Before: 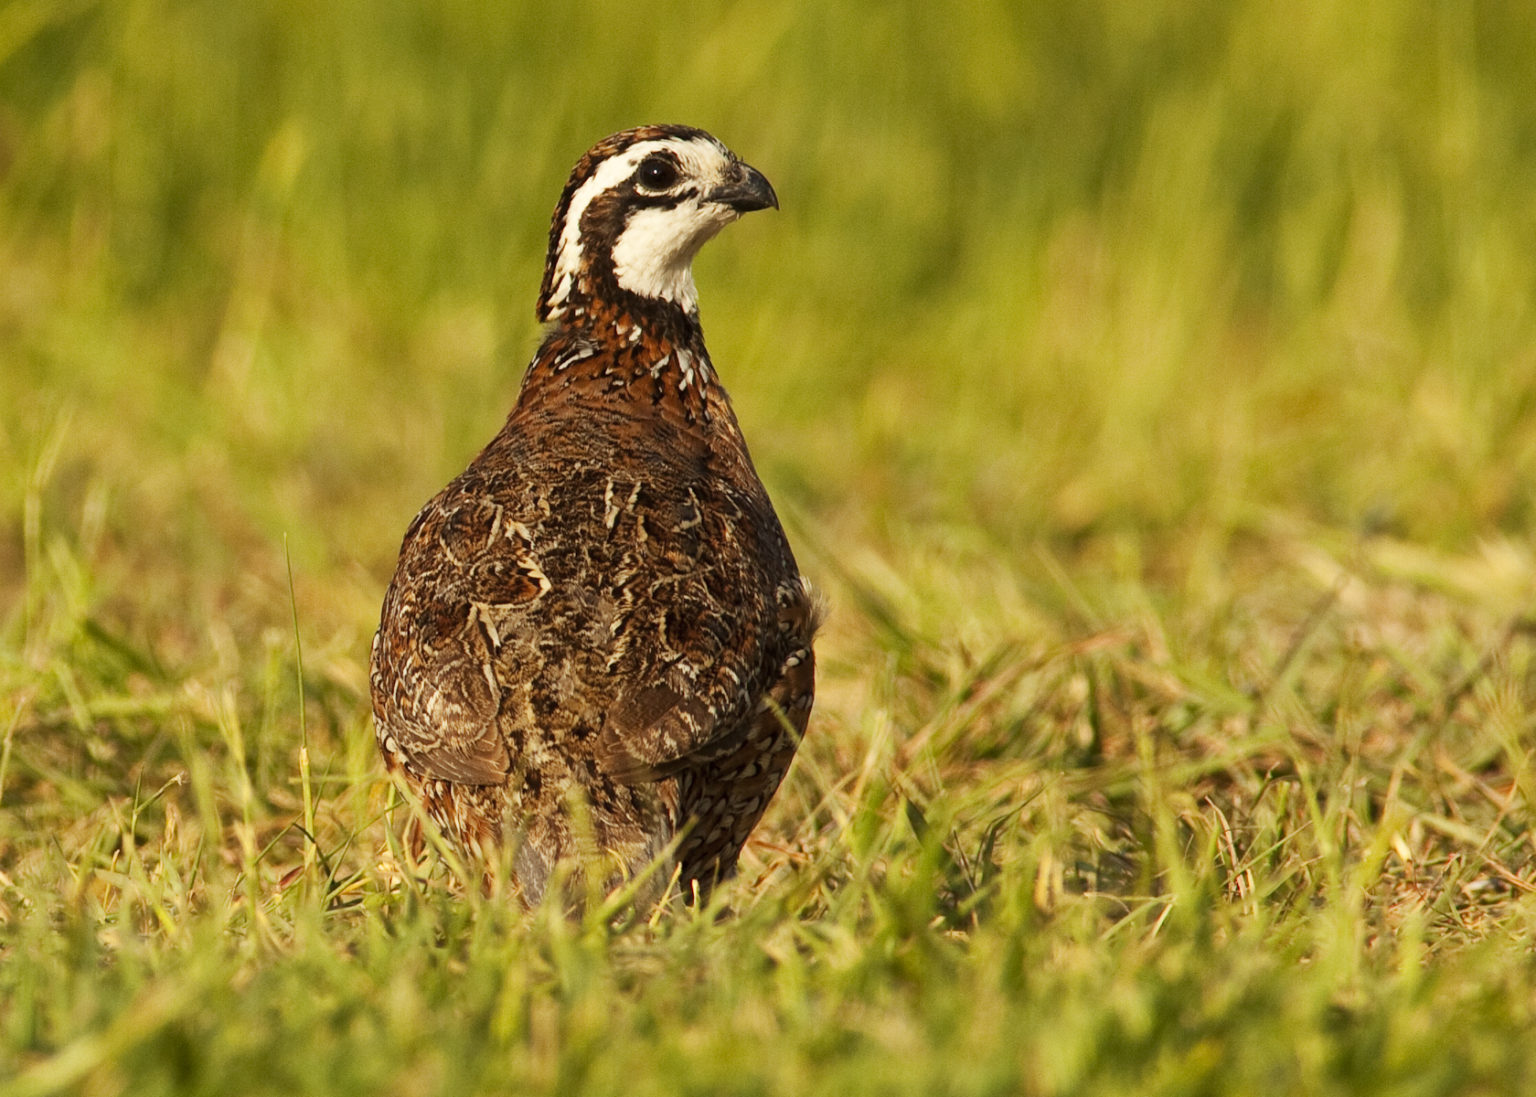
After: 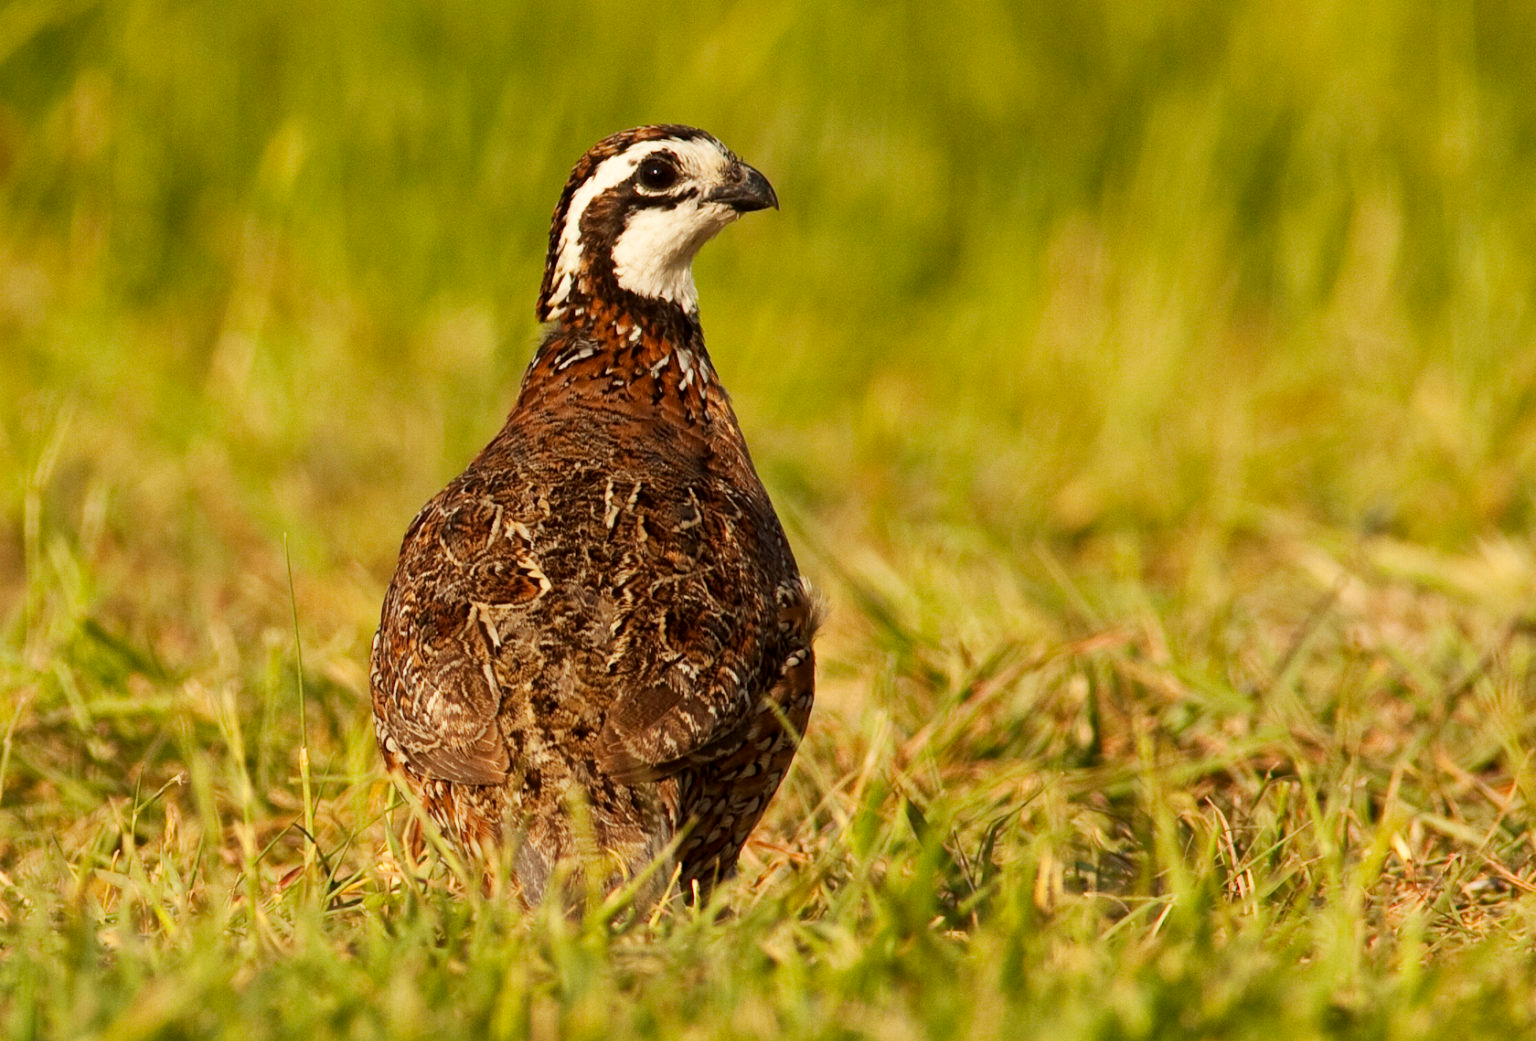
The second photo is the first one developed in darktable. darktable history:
crop and rotate: top 0%, bottom 5.097%
exposure: black level correction 0.001, compensate highlight preservation false
